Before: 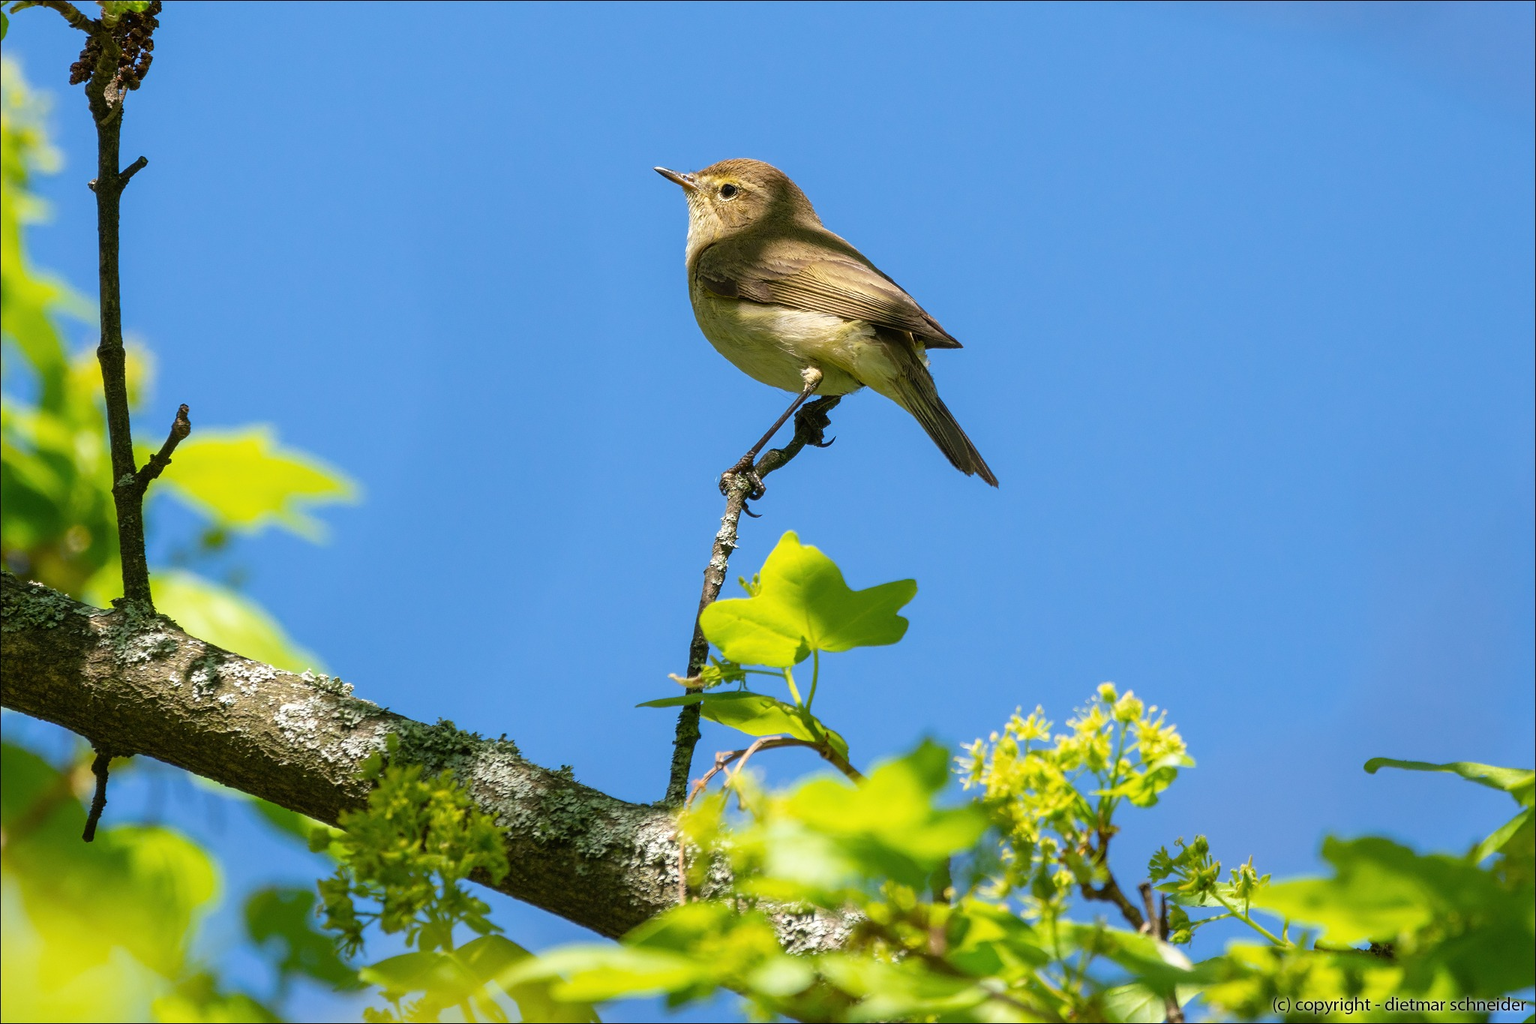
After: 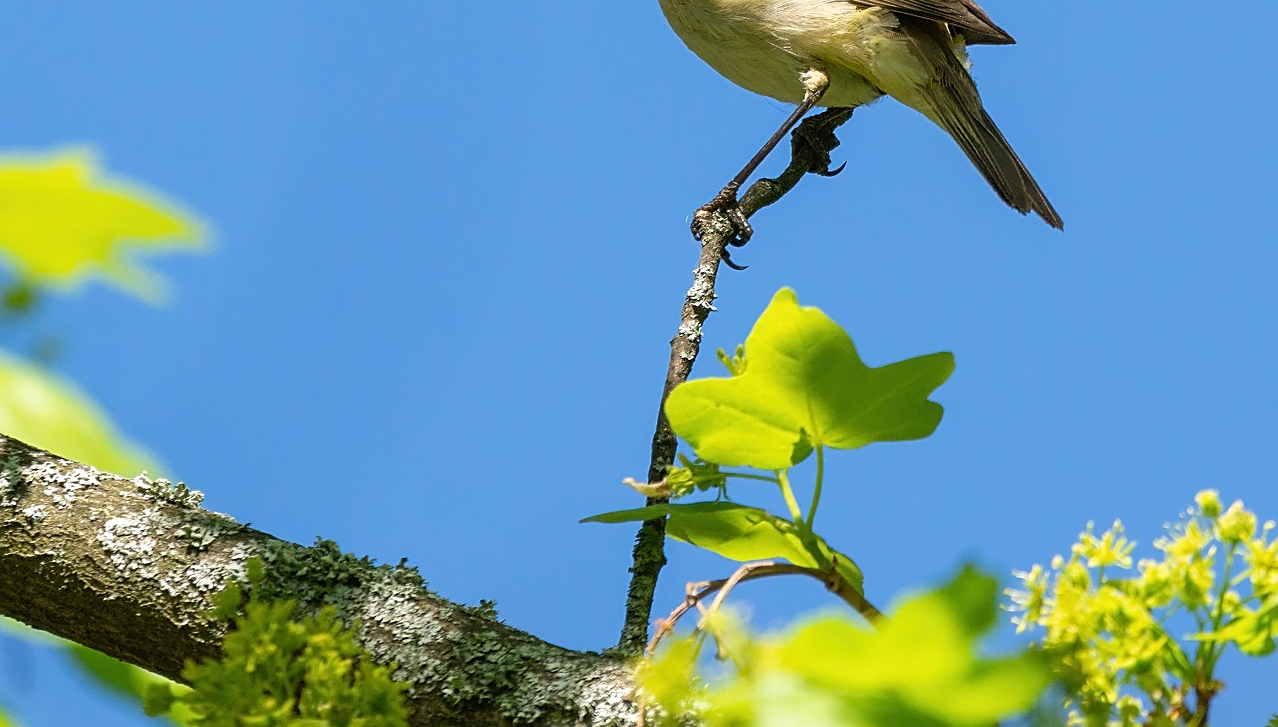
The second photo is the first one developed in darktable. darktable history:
crop: left 13.13%, top 30.842%, right 24.441%, bottom 15.893%
sharpen: on, module defaults
